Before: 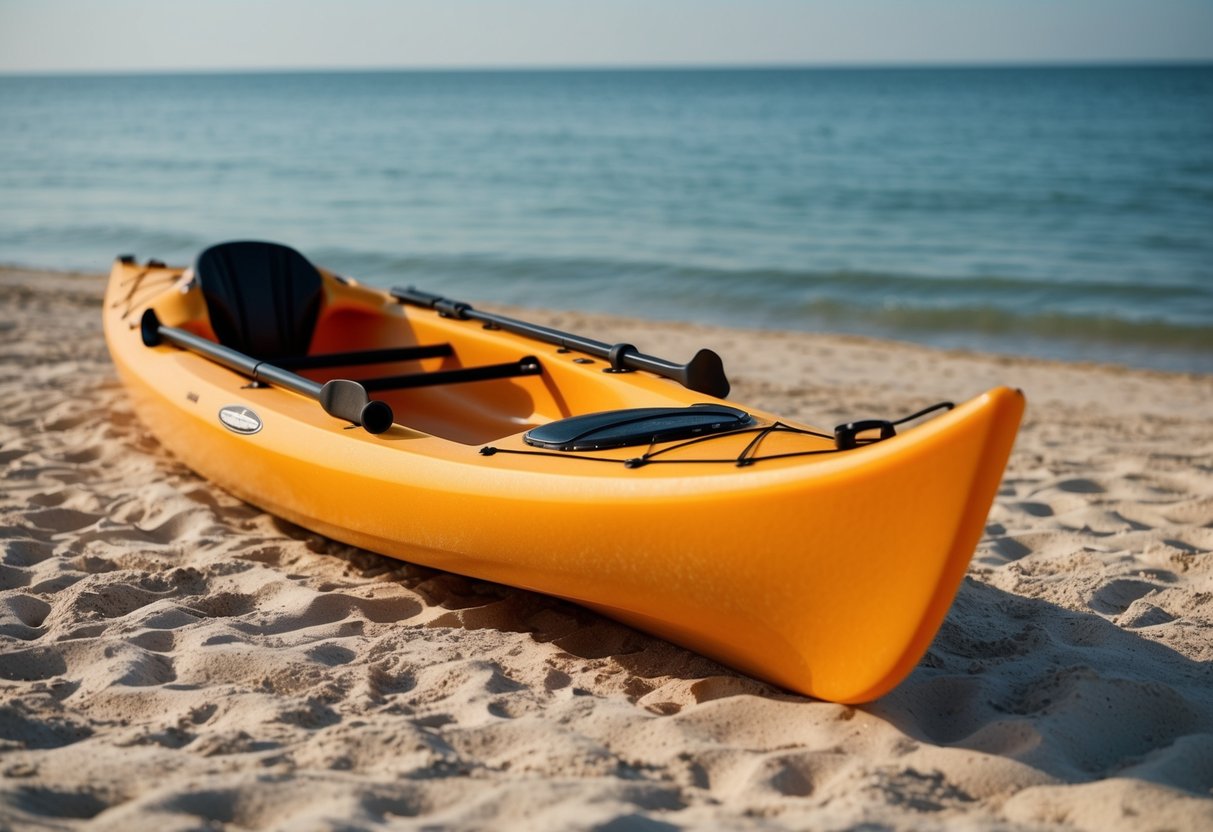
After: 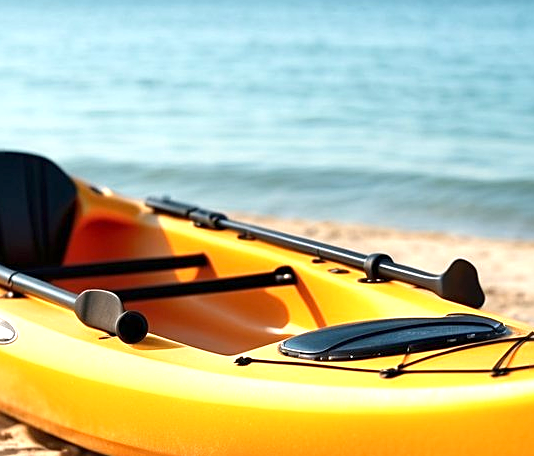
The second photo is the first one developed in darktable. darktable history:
exposure: exposure 1.137 EV, compensate highlight preservation false
sharpen: on, module defaults
crop: left 20.248%, top 10.86%, right 35.675%, bottom 34.321%
